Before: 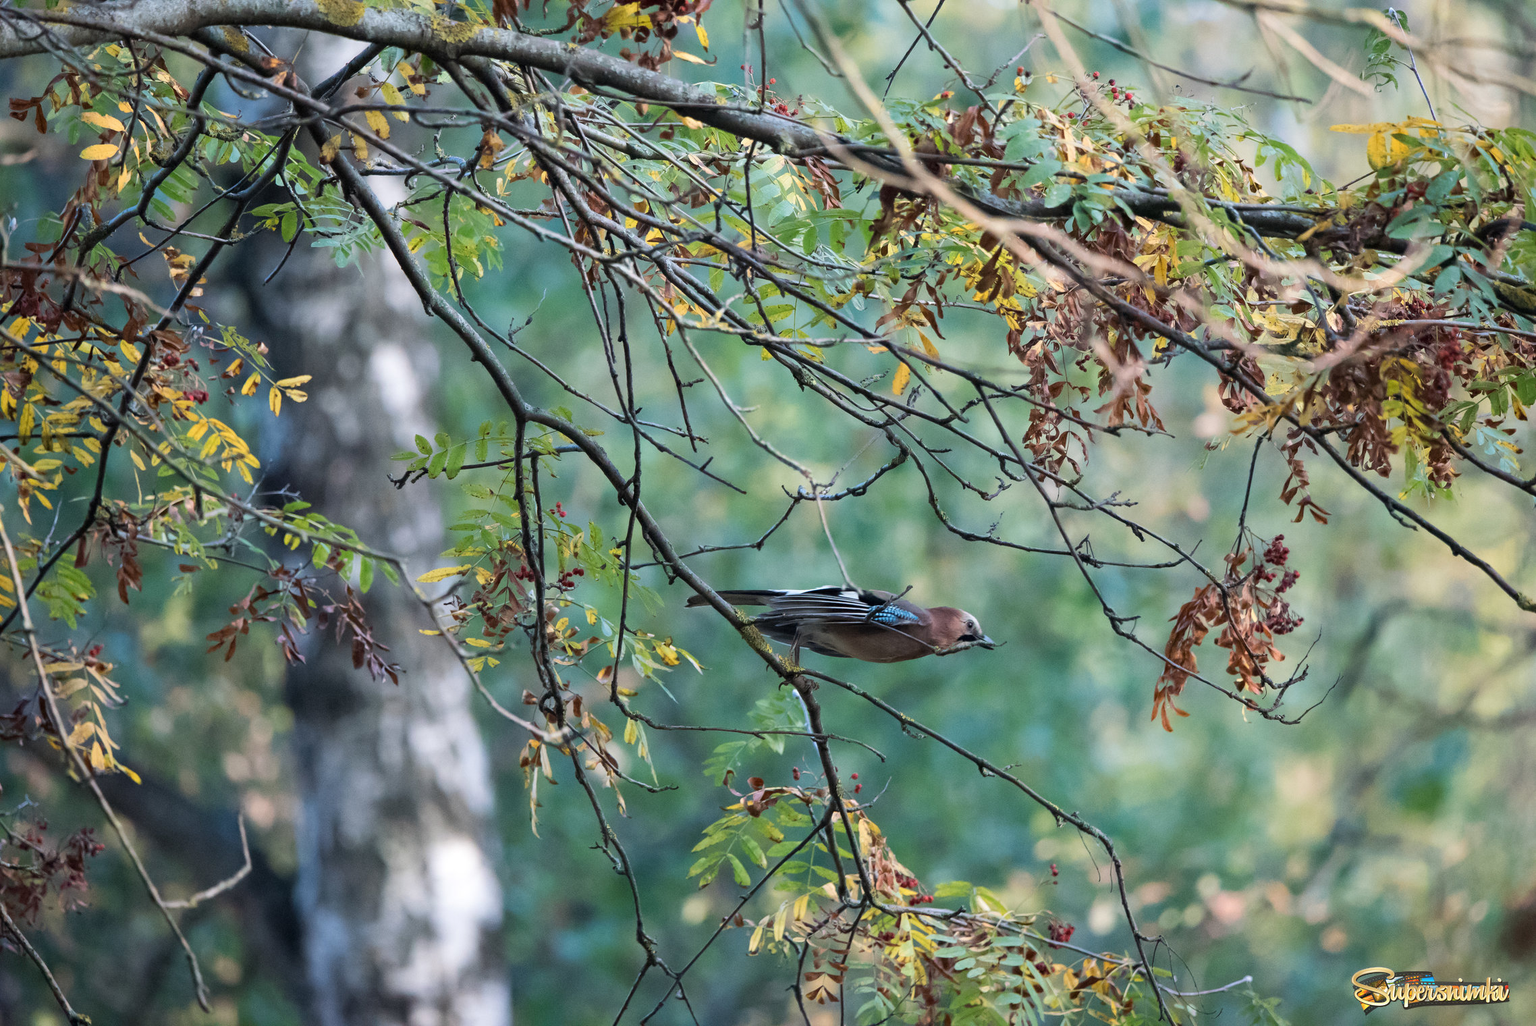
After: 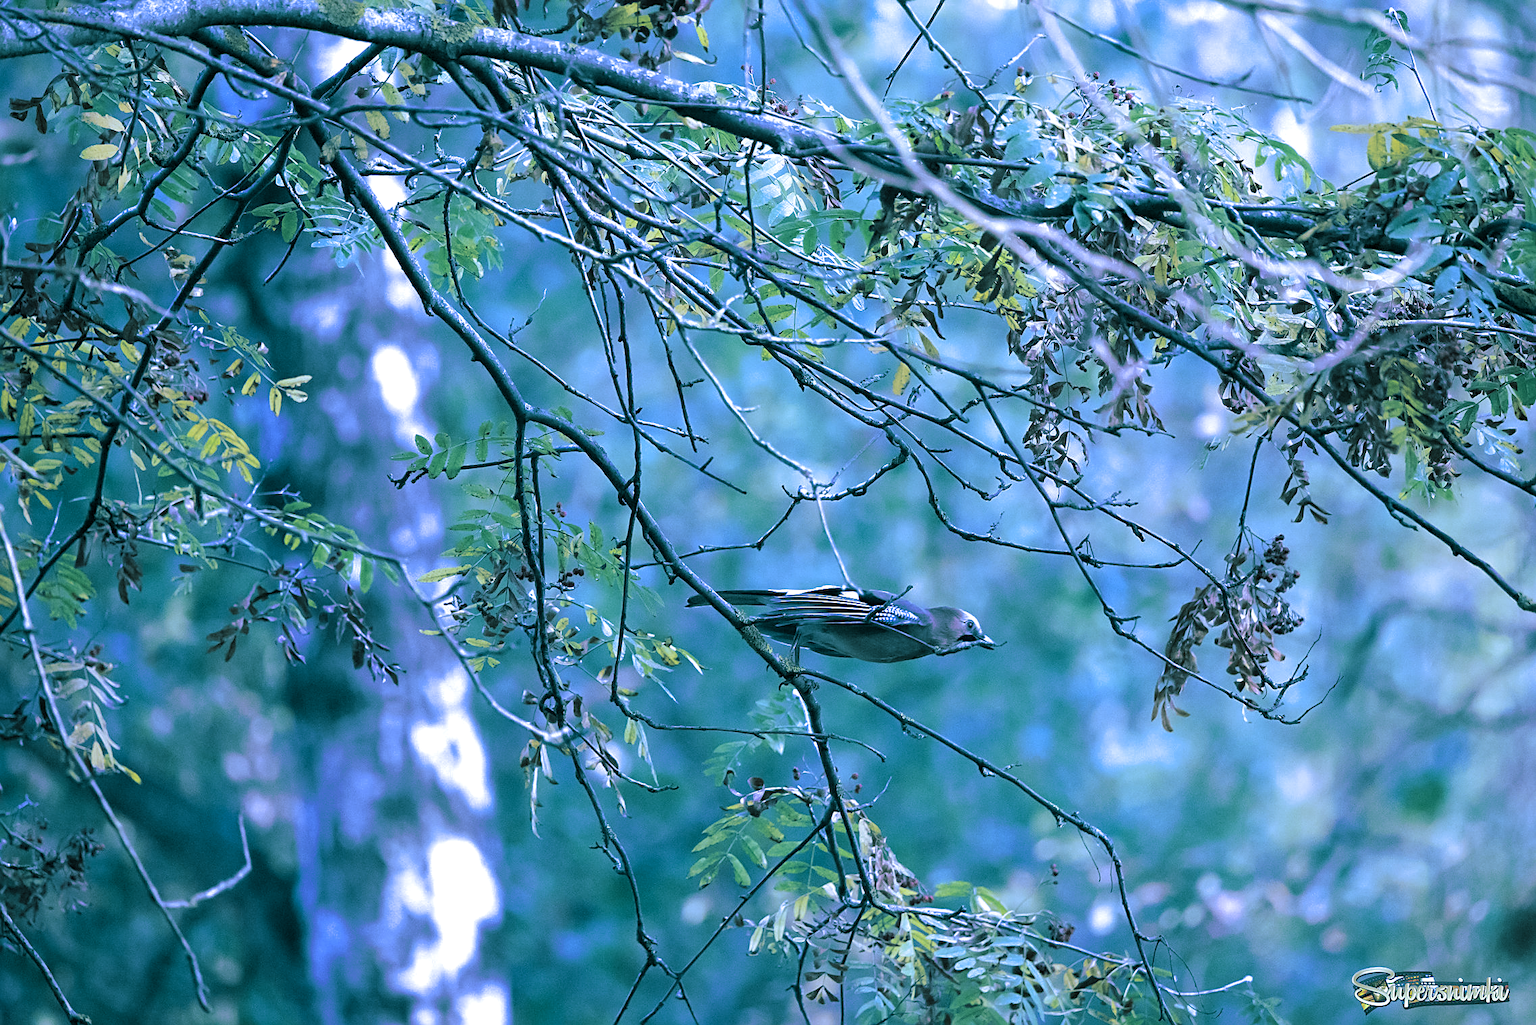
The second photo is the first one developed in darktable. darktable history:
sharpen: on, module defaults
split-toning: shadows › hue 183.6°, shadows › saturation 0.52, highlights › hue 0°, highlights › saturation 0
white balance: red 0.766, blue 1.537
